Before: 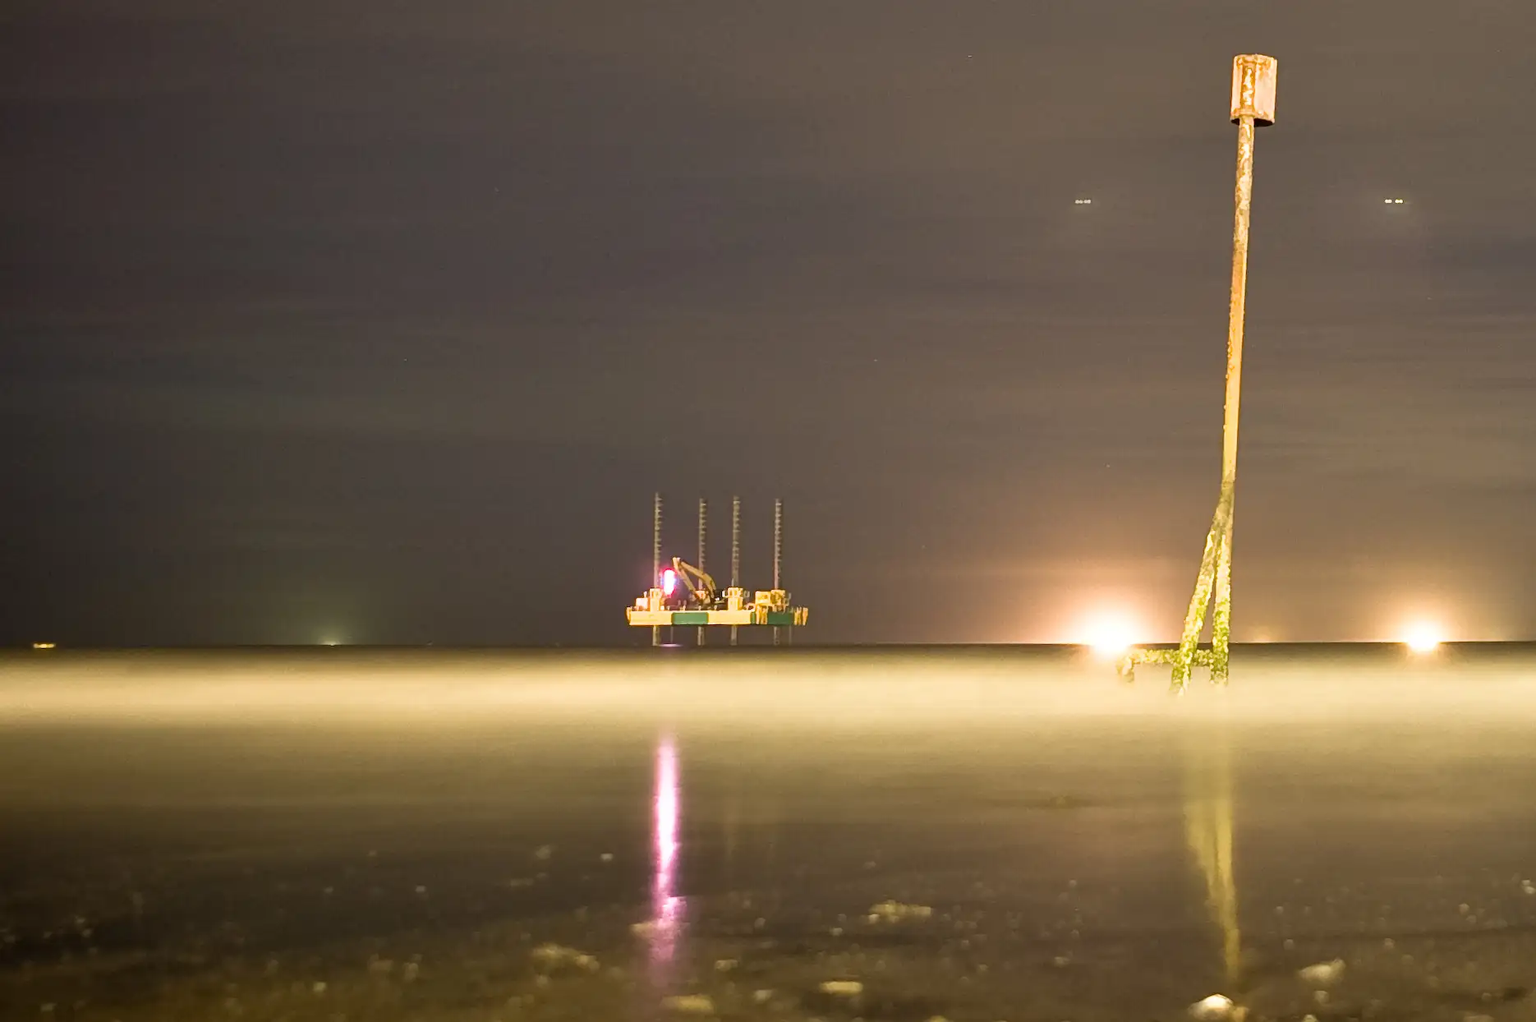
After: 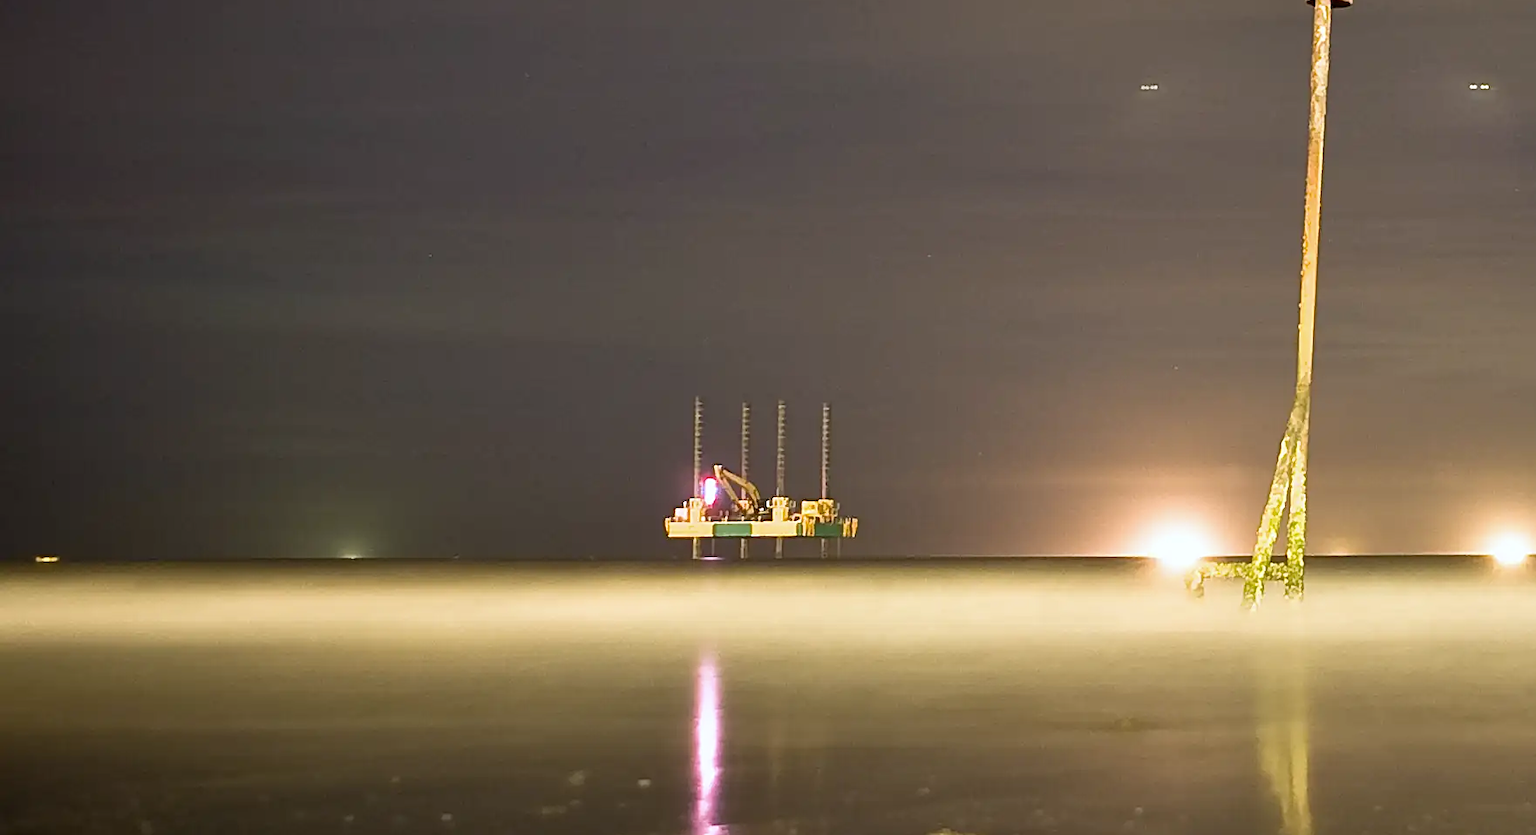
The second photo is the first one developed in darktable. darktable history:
crop and rotate: angle 0.03°, top 11.643%, right 5.651%, bottom 11.189%
sharpen: on, module defaults
white balance: red 0.974, blue 1.044
